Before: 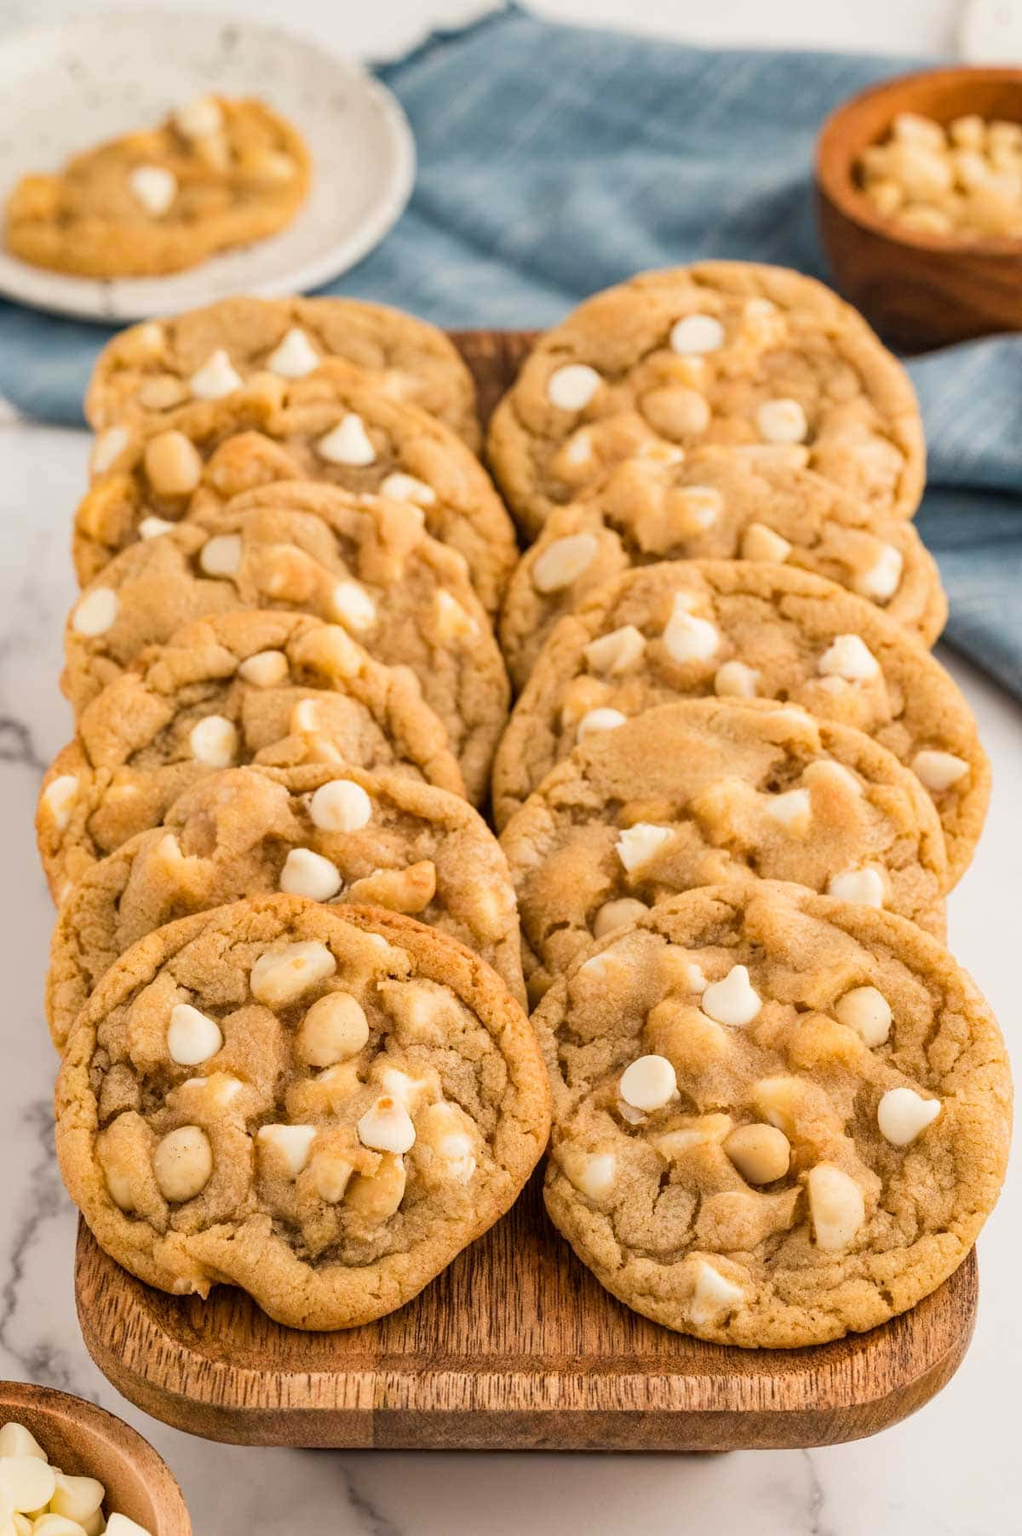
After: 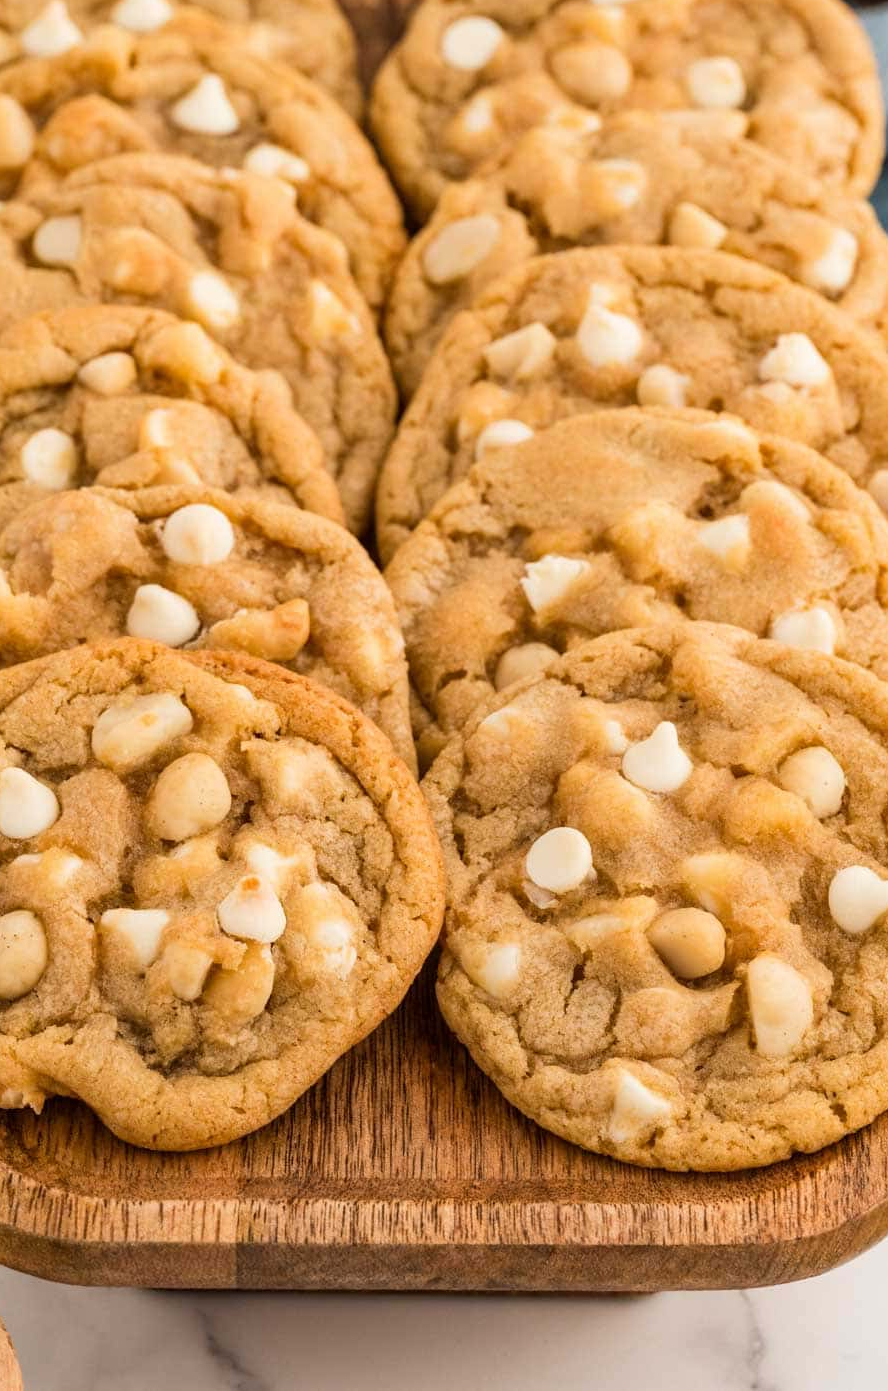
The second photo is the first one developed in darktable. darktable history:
crop: left 16.871%, top 22.857%, right 9.116%
shadows and highlights: radius 331.84, shadows 53.55, highlights -100, compress 94.63%, highlights color adjustment 73.23%, soften with gaussian
